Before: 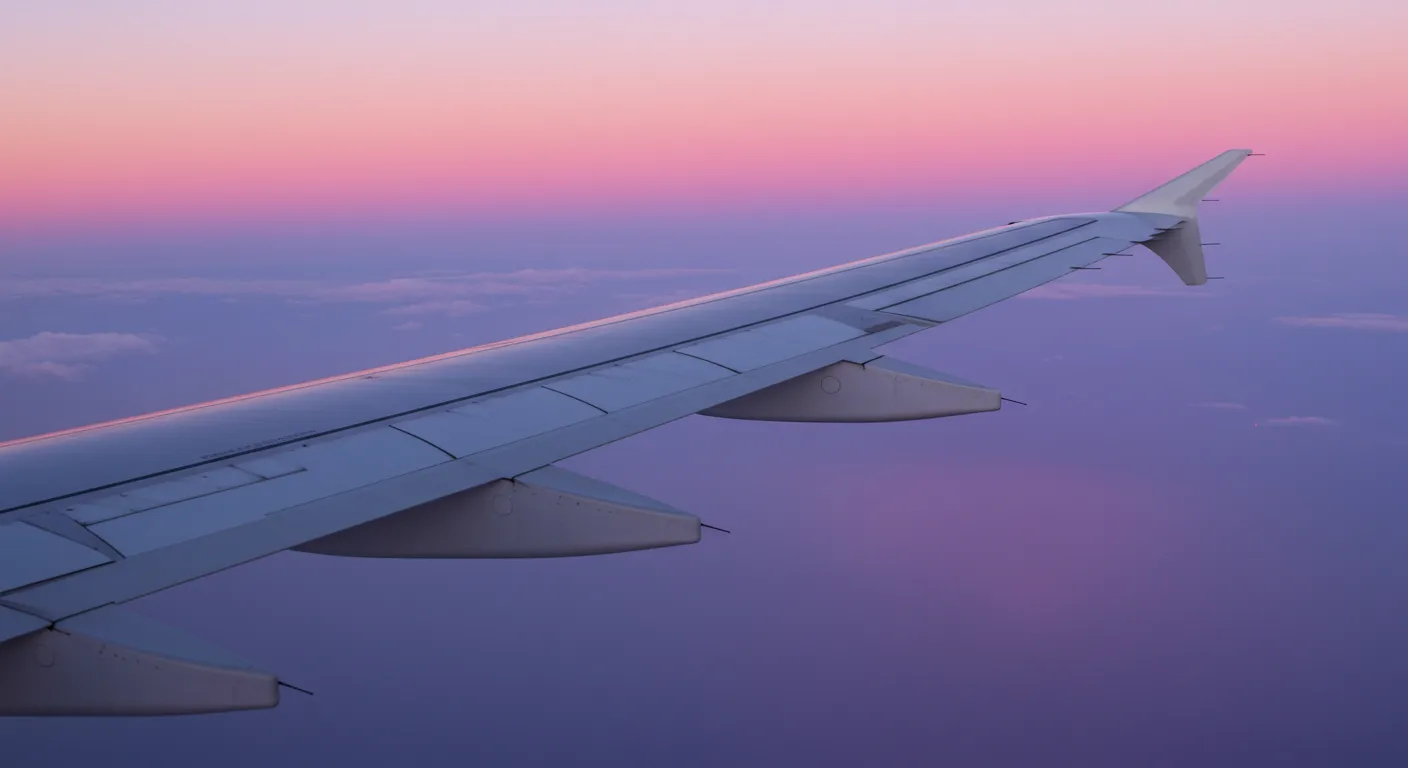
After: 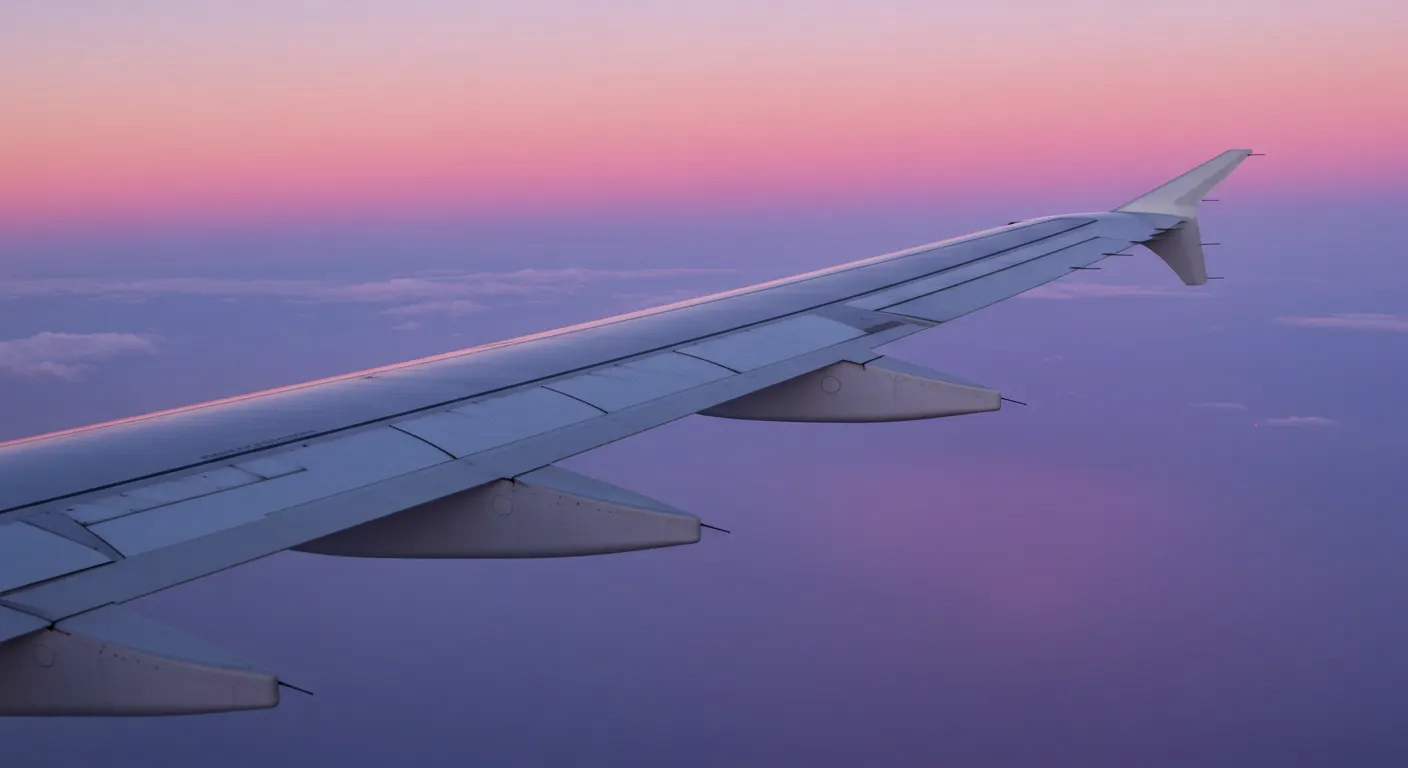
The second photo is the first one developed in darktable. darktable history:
shadows and highlights: shadows 32.83, highlights -47.7, soften with gaussian
local contrast: mode bilateral grid, contrast 20, coarseness 50, detail 120%, midtone range 0.2
